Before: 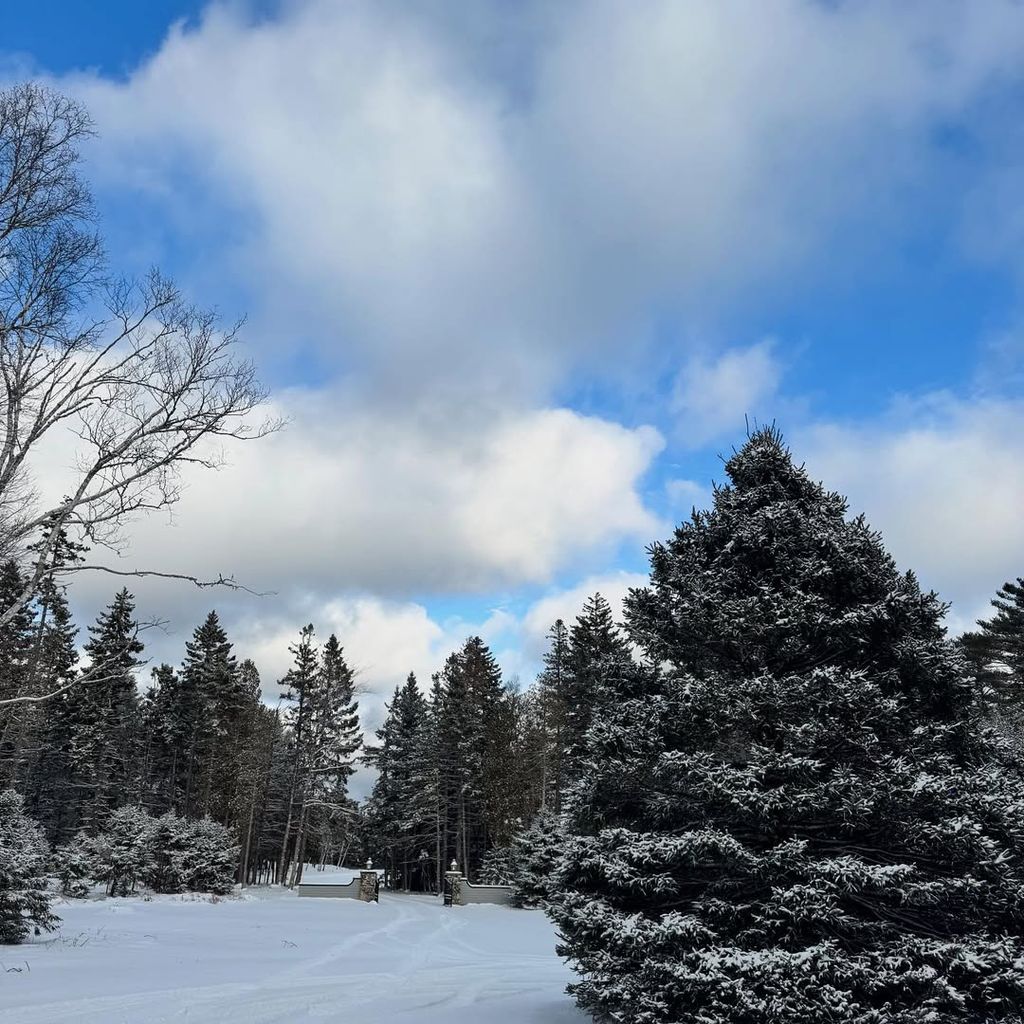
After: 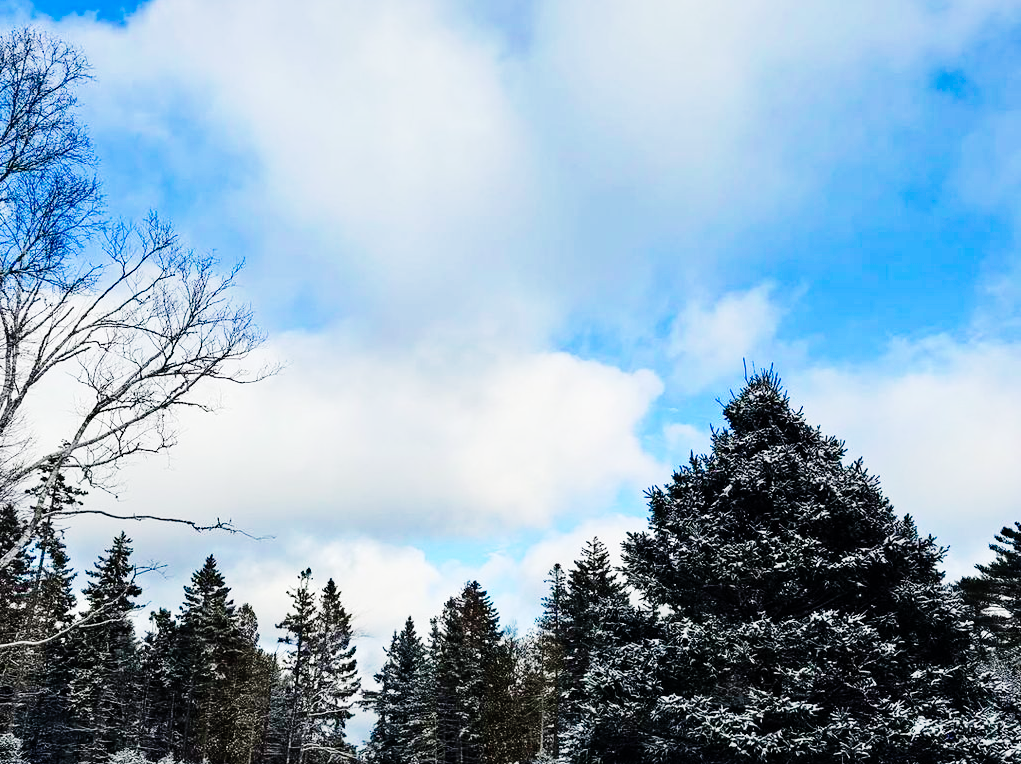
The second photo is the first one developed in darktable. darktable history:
exposure: compensate highlight preservation false
crop: left 0.245%, top 5.489%, bottom 19.887%
color balance rgb: linear chroma grading › global chroma 15.49%, perceptual saturation grading › global saturation 7.382%, perceptual saturation grading › shadows 4.18%, global vibrance 20%
haze removal: compatibility mode true, adaptive false
tone curve: curves: ch0 [(0, 0) (0.003, 0.001) (0.011, 0.004) (0.025, 0.009) (0.044, 0.016) (0.069, 0.025) (0.1, 0.036) (0.136, 0.059) (0.177, 0.103) (0.224, 0.175) (0.277, 0.274) (0.335, 0.395) (0.399, 0.52) (0.468, 0.635) (0.543, 0.733) (0.623, 0.817) (0.709, 0.888) (0.801, 0.93) (0.898, 0.964) (1, 1)], preserve colors none
tone equalizer: edges refinement/feathering 500, mask exposure compensation -1.57 EV, preserve details no
